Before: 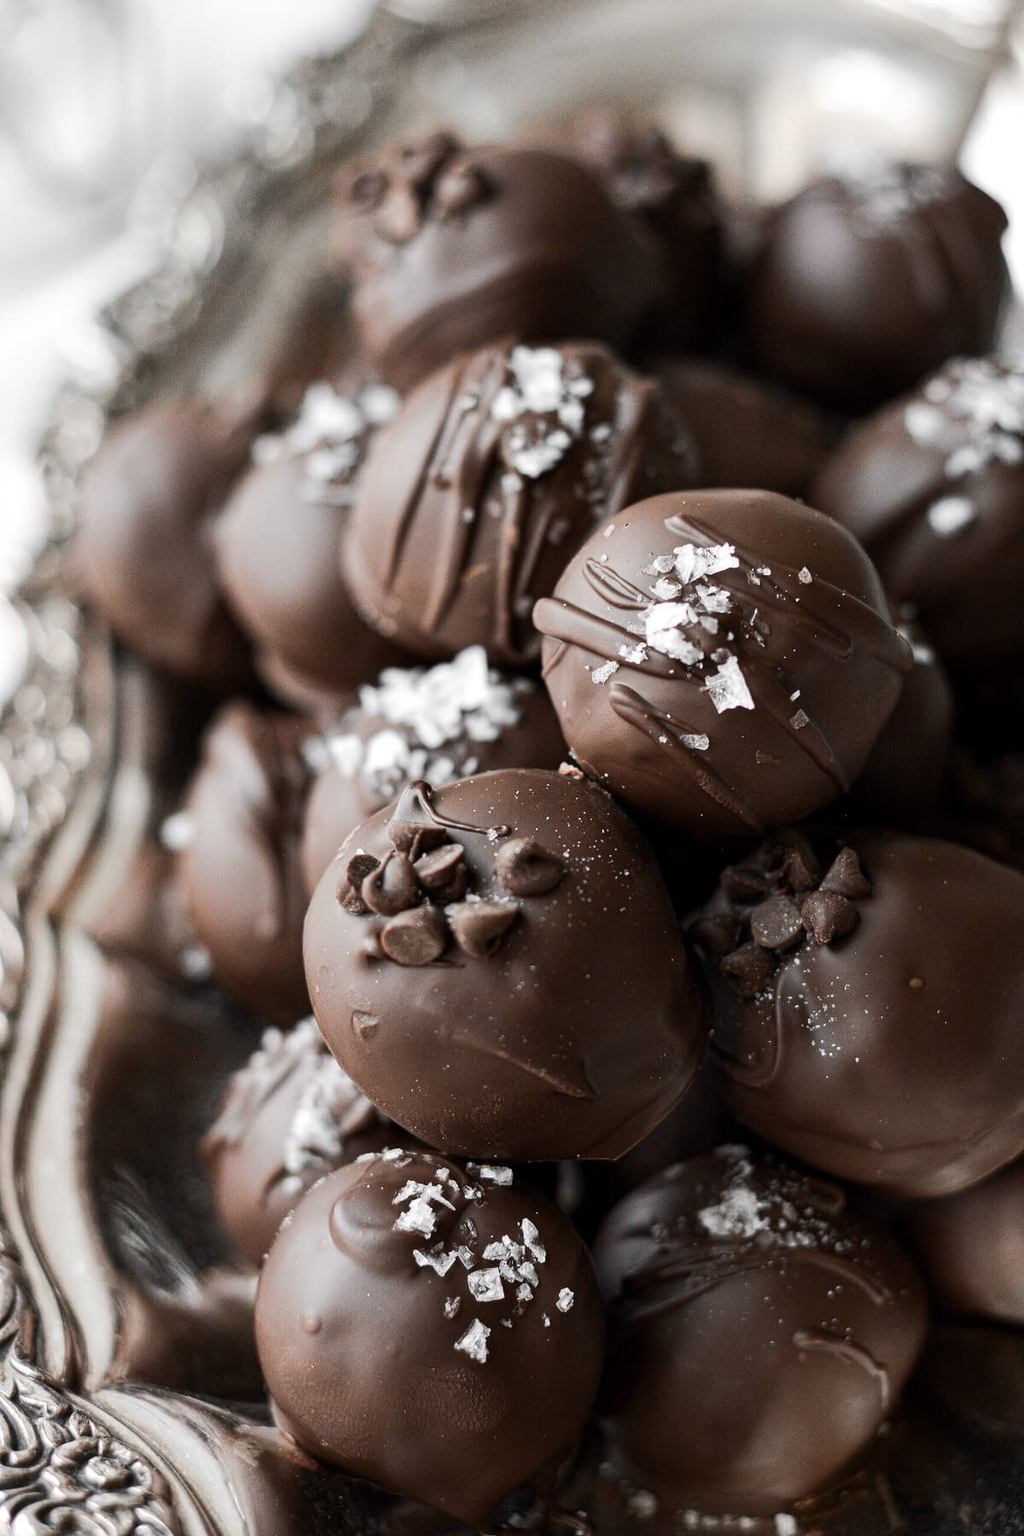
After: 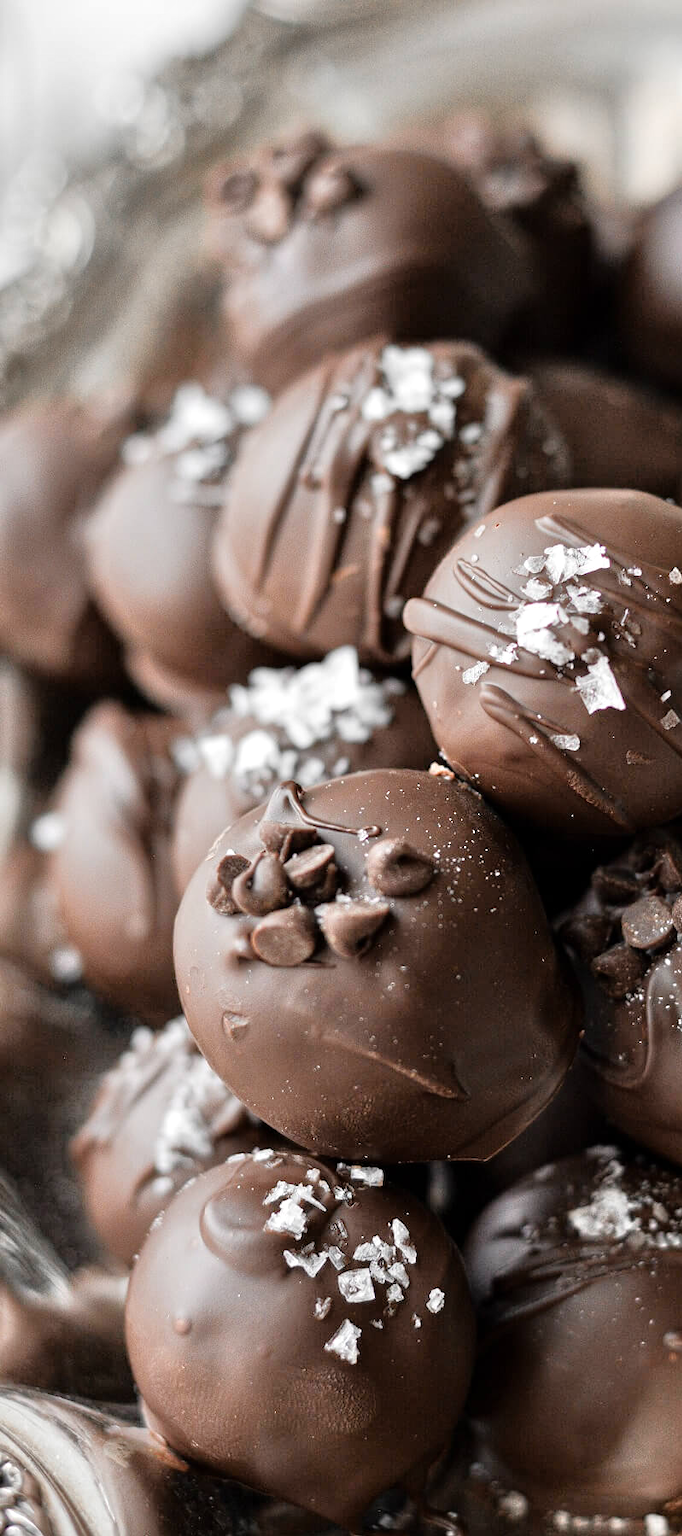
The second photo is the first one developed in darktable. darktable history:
tone equalizer: -7 EV 0.15 EV, -6 EV 0.6 EV, -5 EV 1.15 EV, -4 EV 1.33 EV, -3 EV 1.15 EV, -2 EV 0.6 EV, -1 EV 0.15 EV, mask exposure compensation -0.5 EV
crop and rotate: left 12.673%, right 20.66%
